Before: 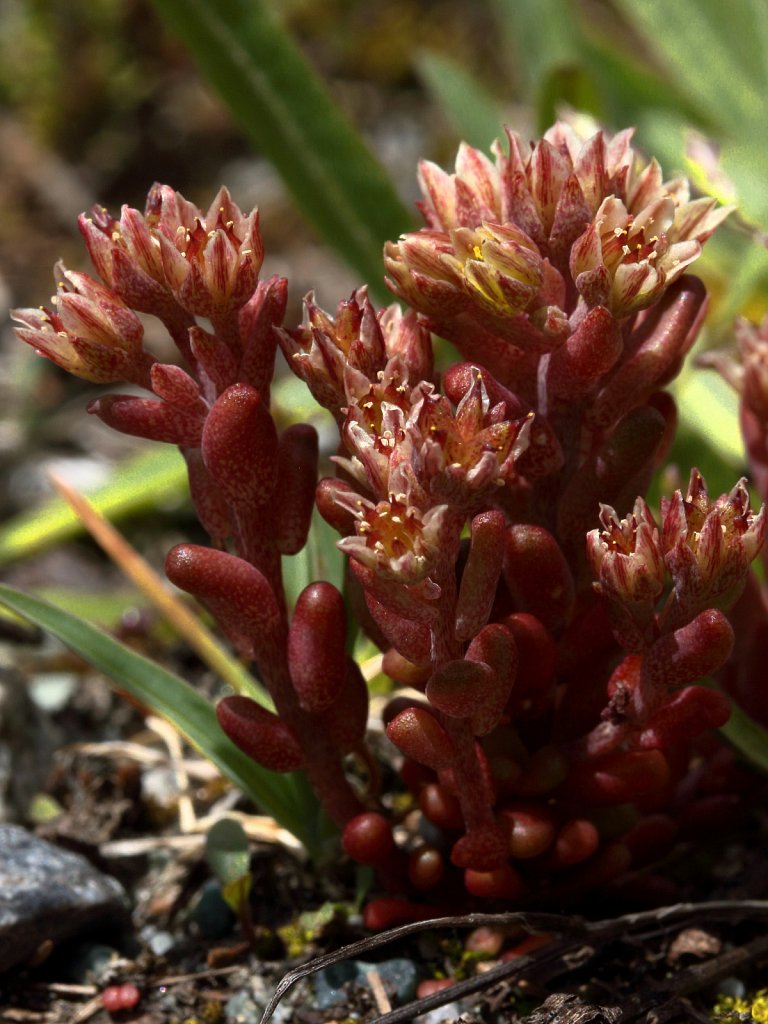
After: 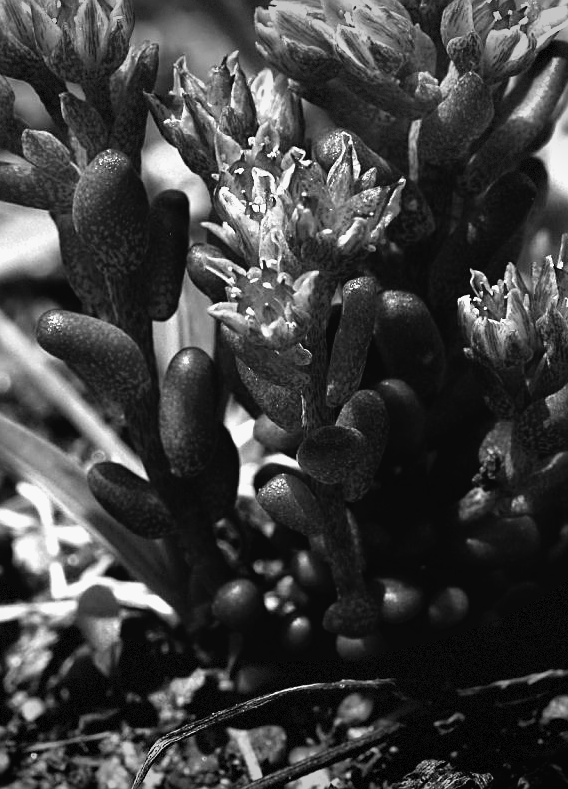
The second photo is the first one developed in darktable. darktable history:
filmic rgb: black relative exposure -8.2 EV, white relative exposure 2.2 EV, threshold 3 EV, hardness 7.11, latitude 75%, contrast 1.325, highlights saturation mix -2%, shadows ↔ highlights balance 30%, preserve chrominance RGB euclidean norm, color science v5 (2021), contrast in shadows safe, contrast in highlights safe, enable highlight reconstruction true
crop: left 16.871%, top 22.857%, right 9.116%
exposure: black level correction 0, exposure 0.7 EV, compensate exposure bias true, compensate highlight preservation false
monochrome: on, module defaults
sharpen: on, module defaults
vignetting: fall-off start 100%, brightness -0.406, saturation -0.3, width/height ratio 1.324, dithering 8-bit output, unbound false
contrast brightness saturation: contrast -0.05, saturation -0.41
